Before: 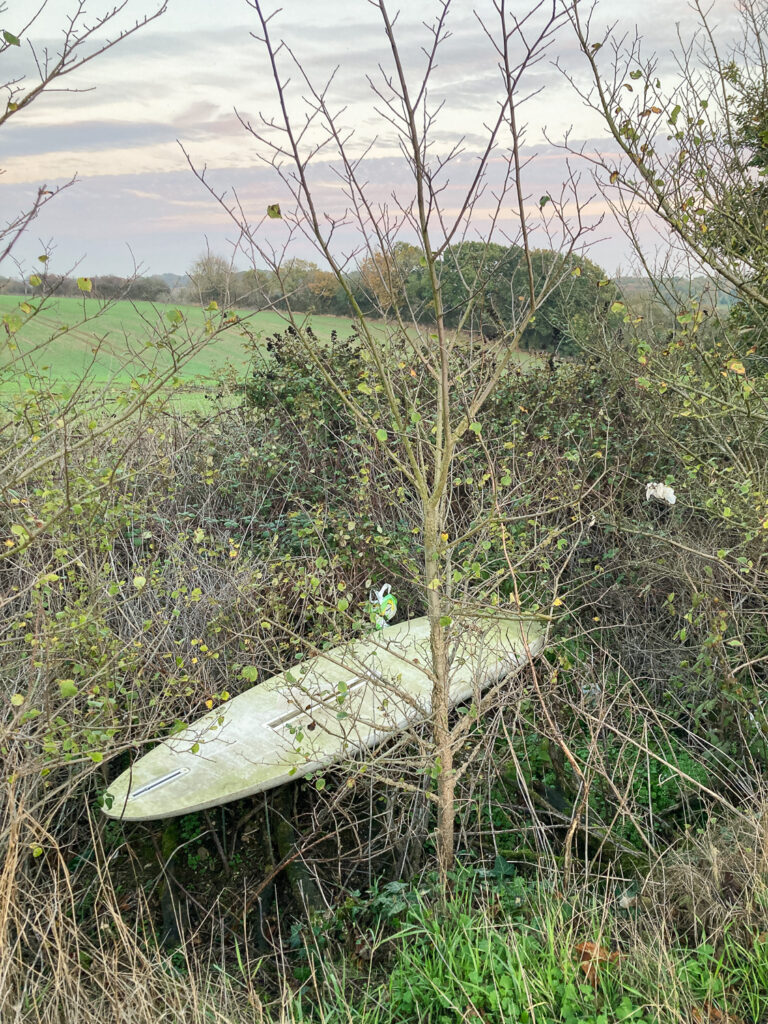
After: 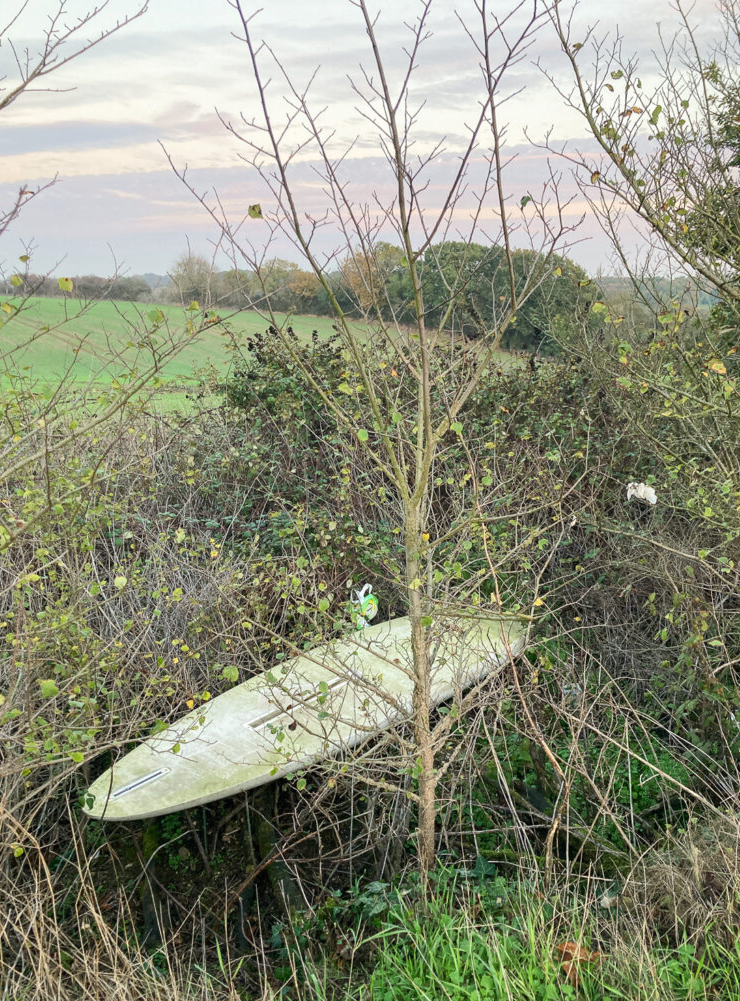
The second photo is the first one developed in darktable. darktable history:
shadows and highlights: shadows -70, highlights 35, soften with gaussian
crop and rotate: left 2.536%, right 1.107%, bottom 2.246%
